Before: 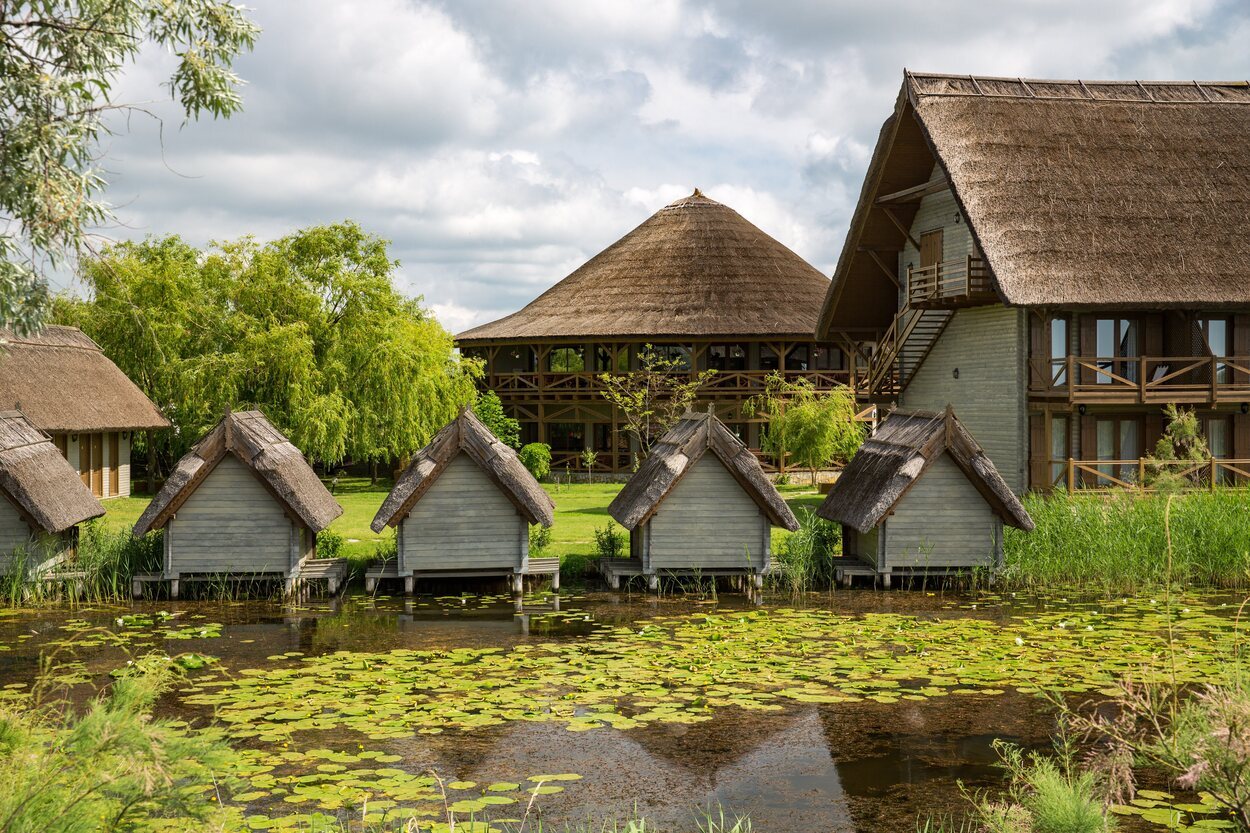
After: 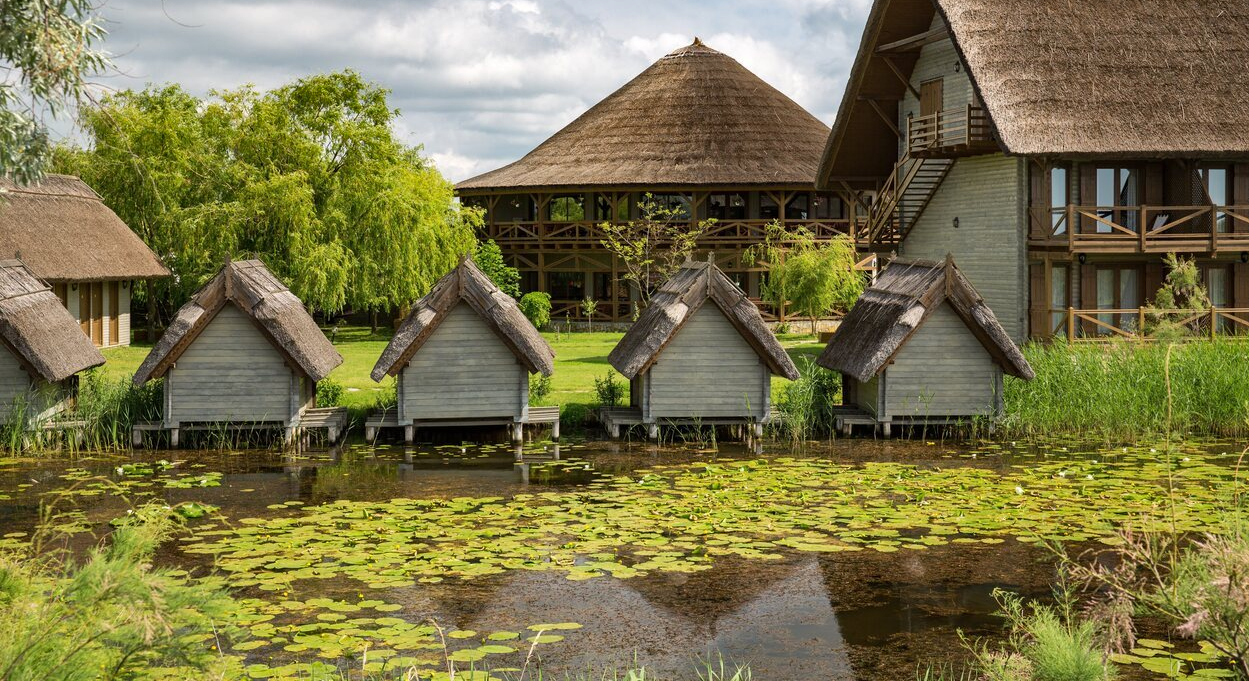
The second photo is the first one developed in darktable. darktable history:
crop and rotate: top 18.237%
shadows and highlights: soften with gaussian
